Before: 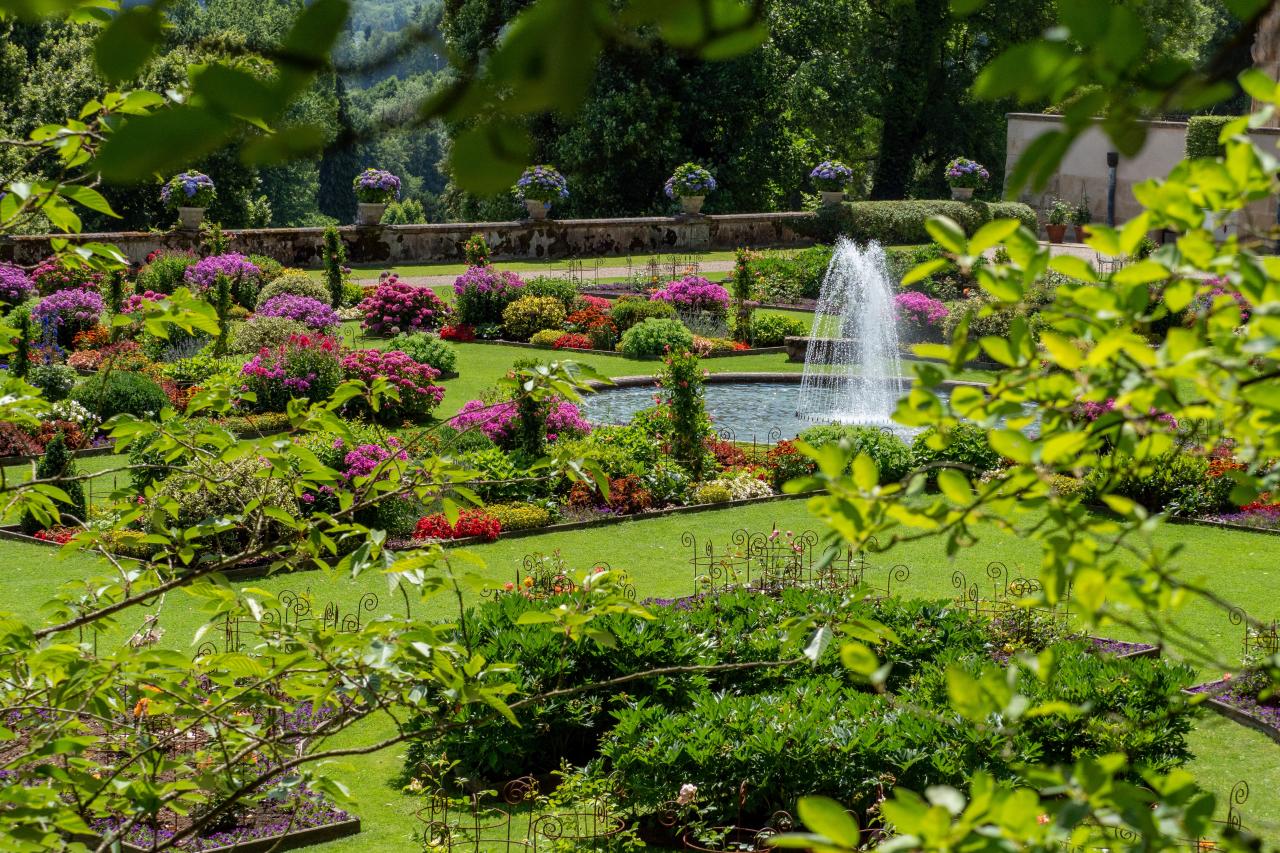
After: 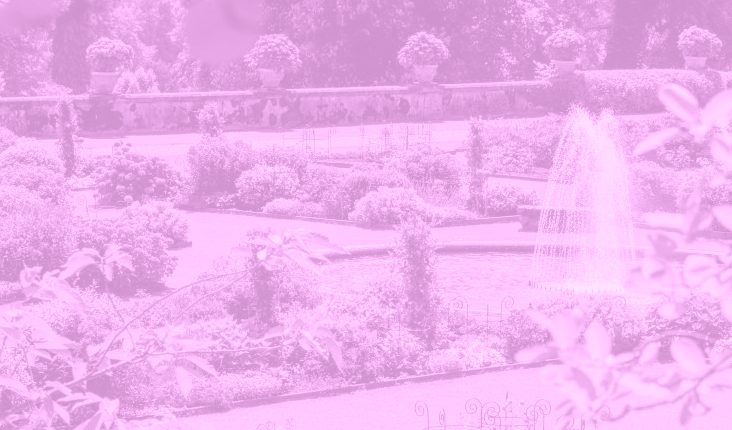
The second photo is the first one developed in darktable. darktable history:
crop: left 20.932%, top 15.471%, right 21.848%, bottom 34.081%
colorize: hue 331.2°, saturation 75%, source mix 30.28%, lightness 70.52%, version 1
local contrast: detail 110%
